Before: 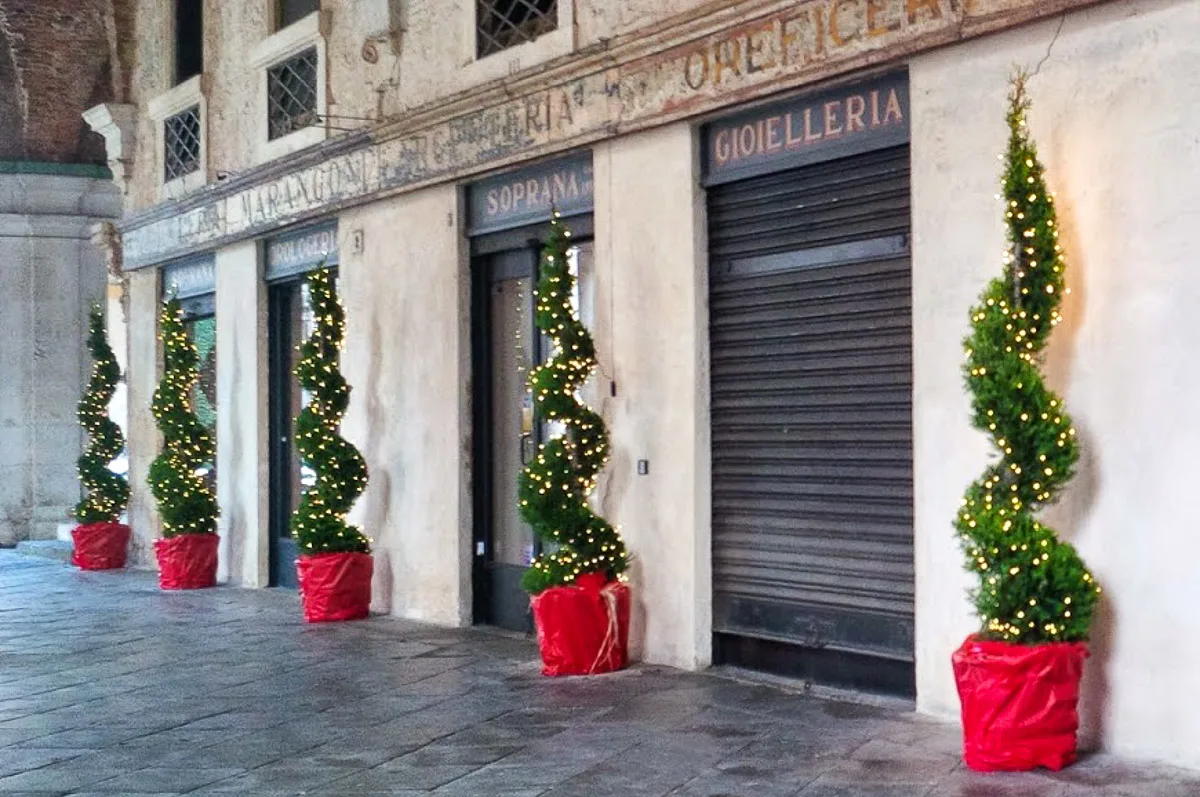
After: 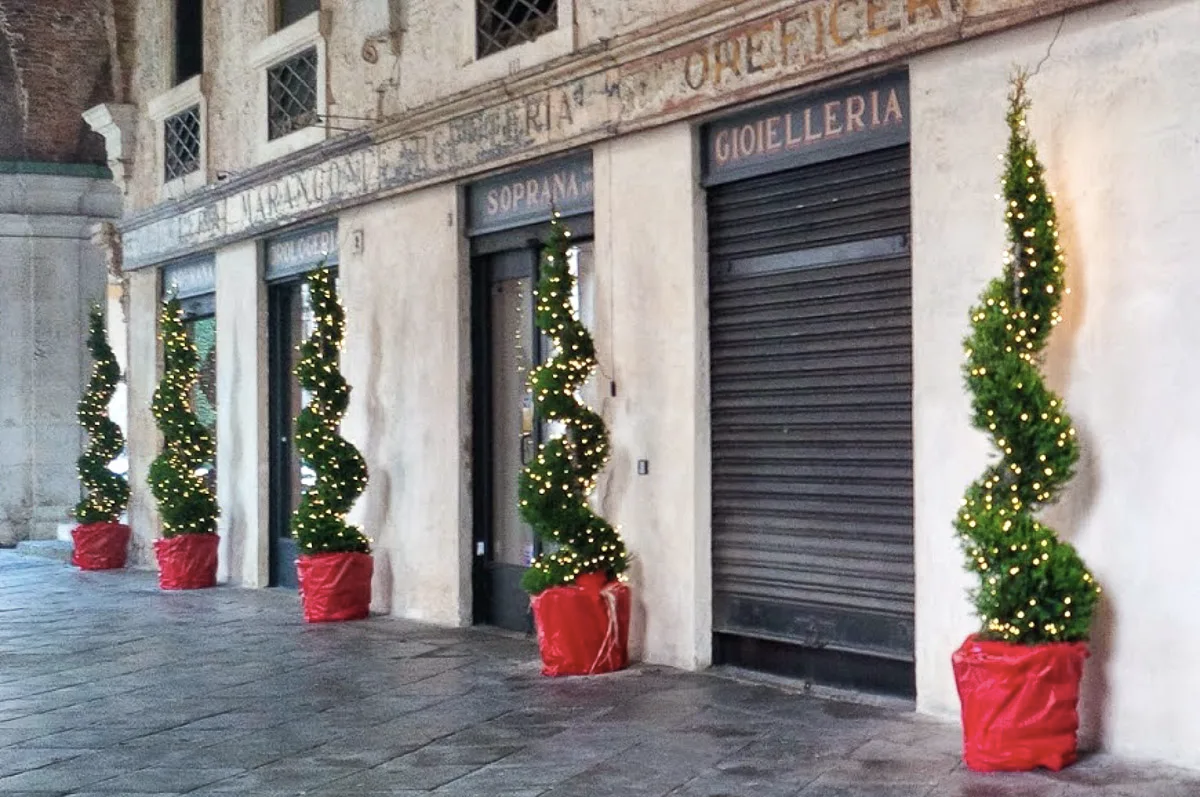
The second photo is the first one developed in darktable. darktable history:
contrast brightness saturation: saturation -0.176
